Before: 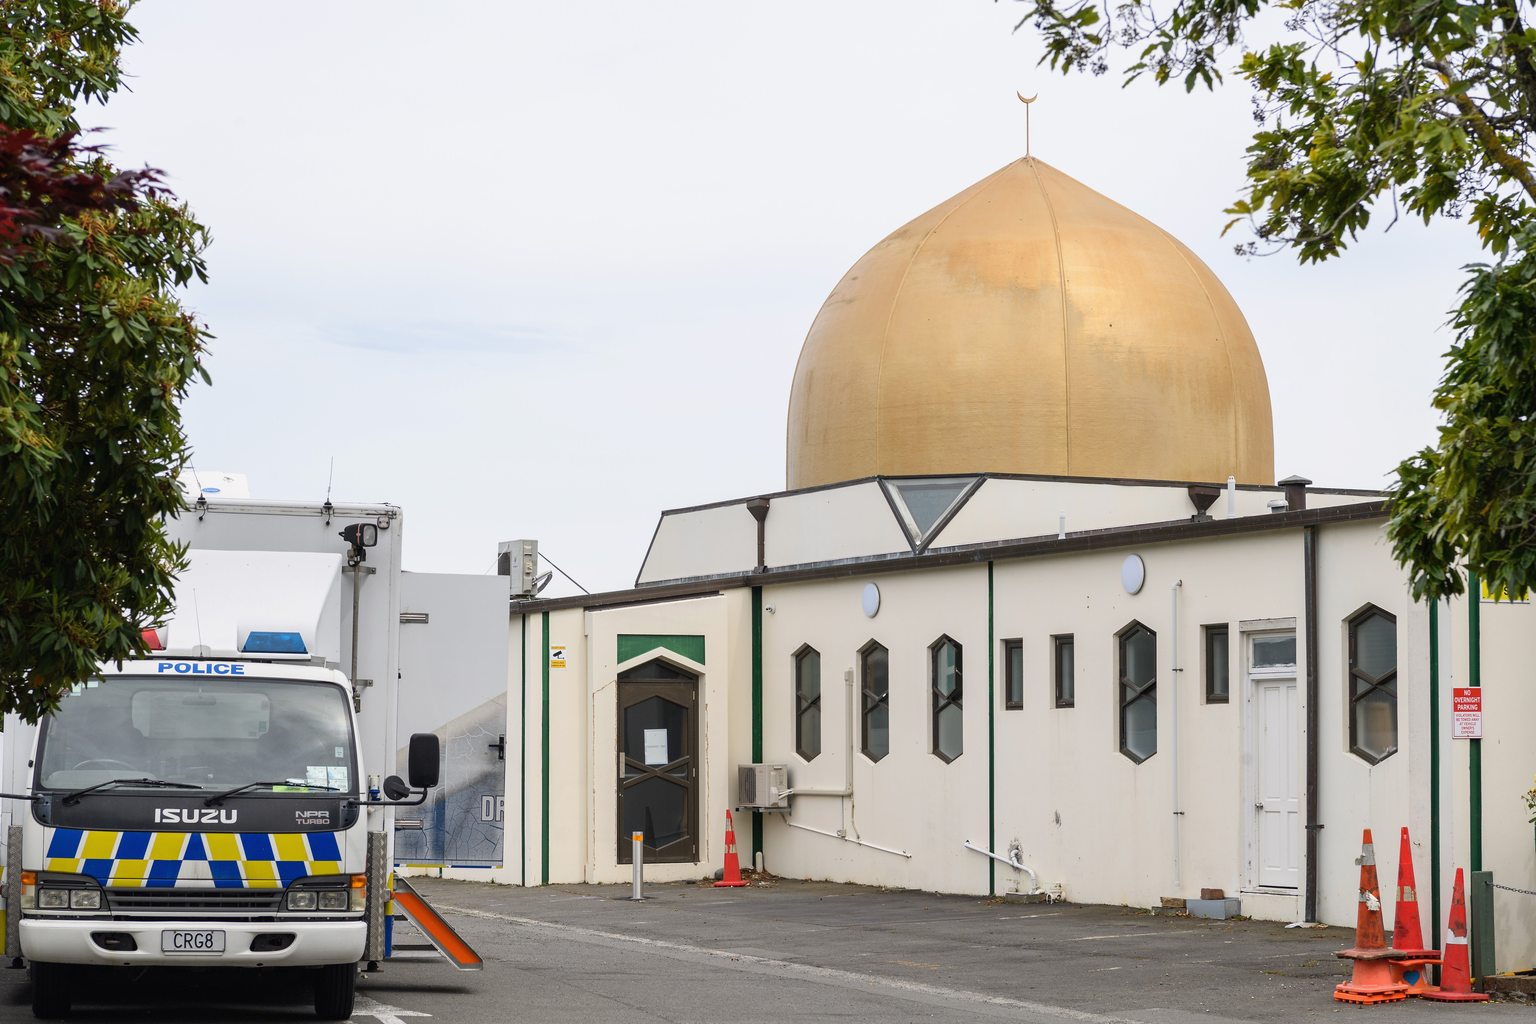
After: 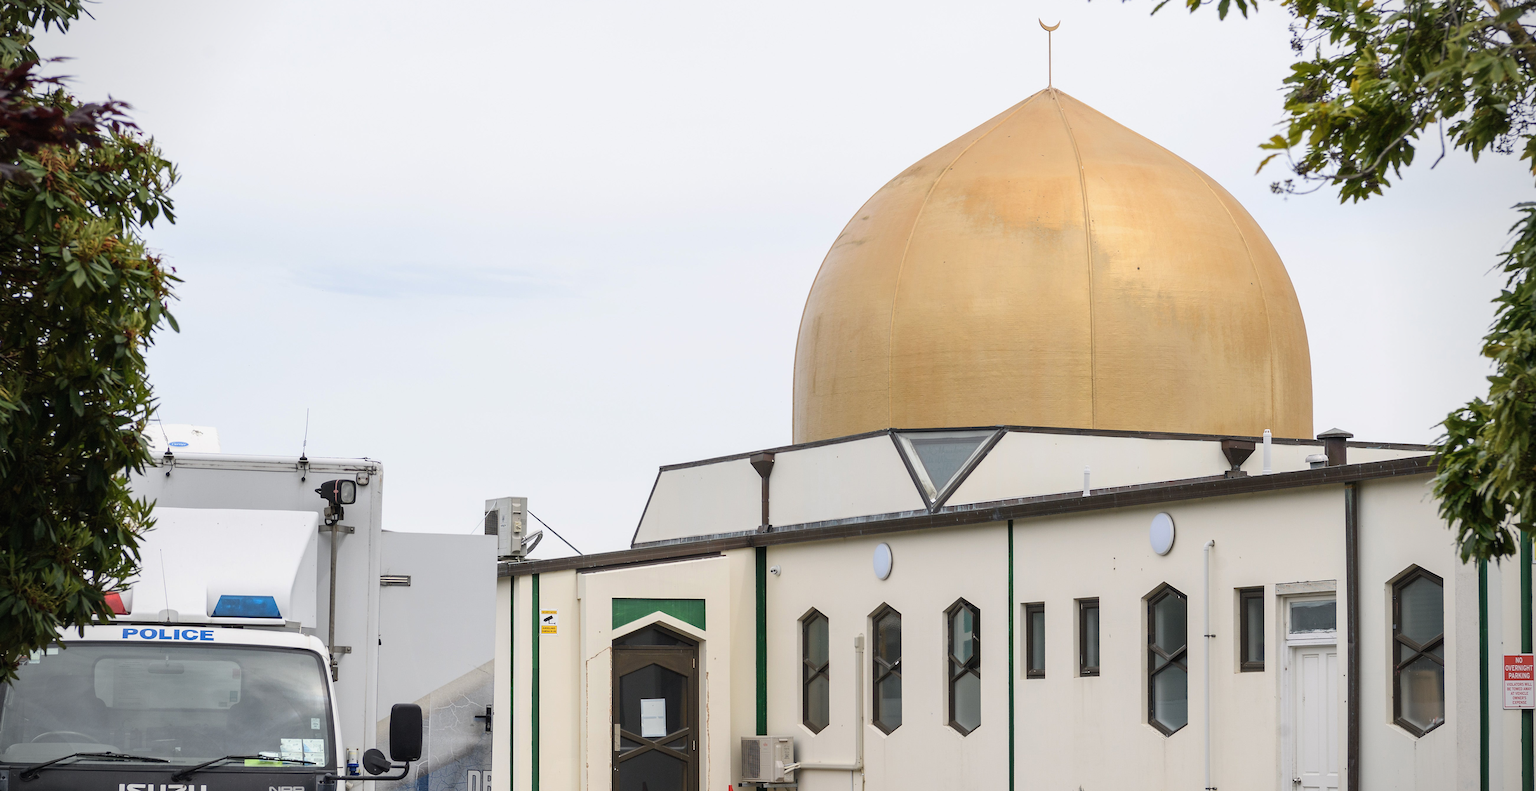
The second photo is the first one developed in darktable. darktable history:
vignetting: on, module defaults
crop: left 2.871%, top 7.27%, right 3.389%, bottom 20.274%
